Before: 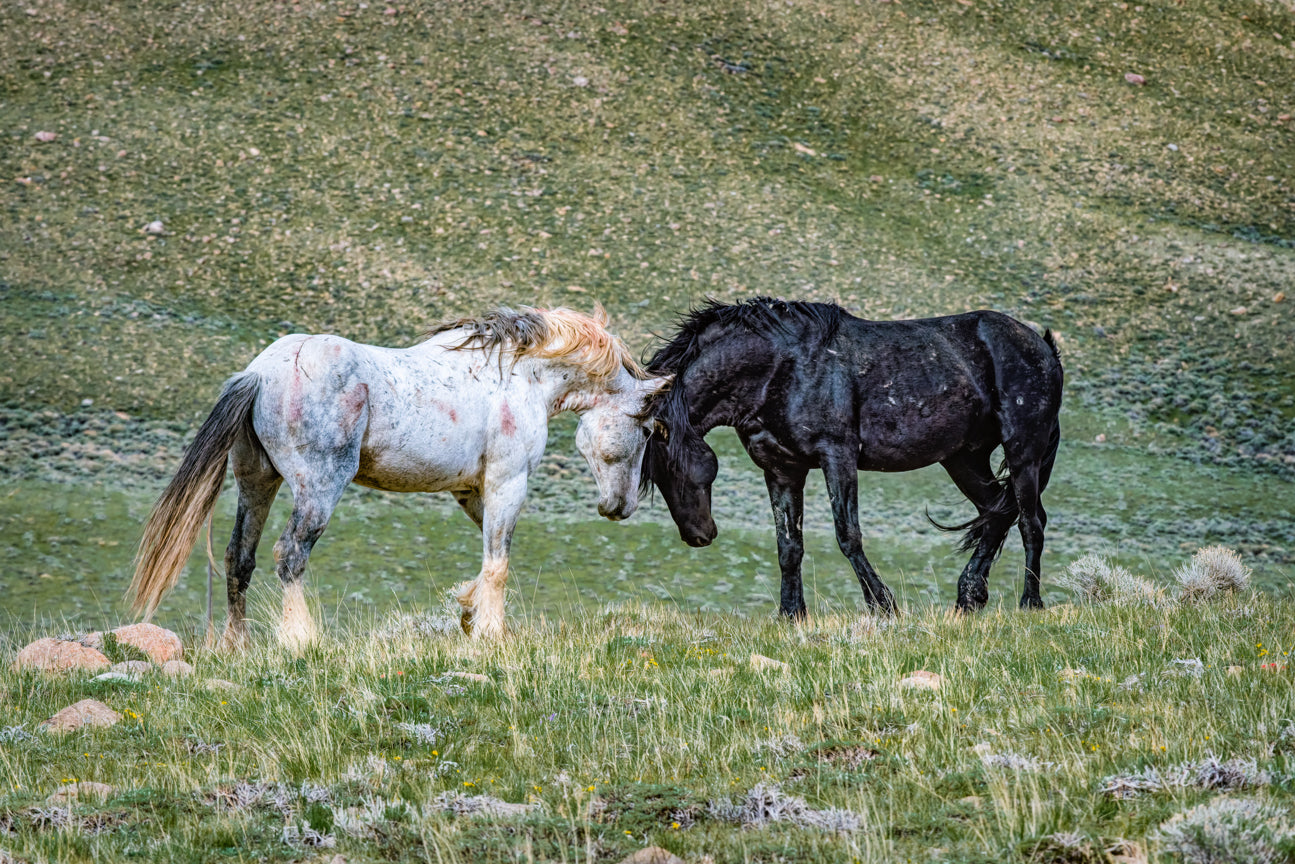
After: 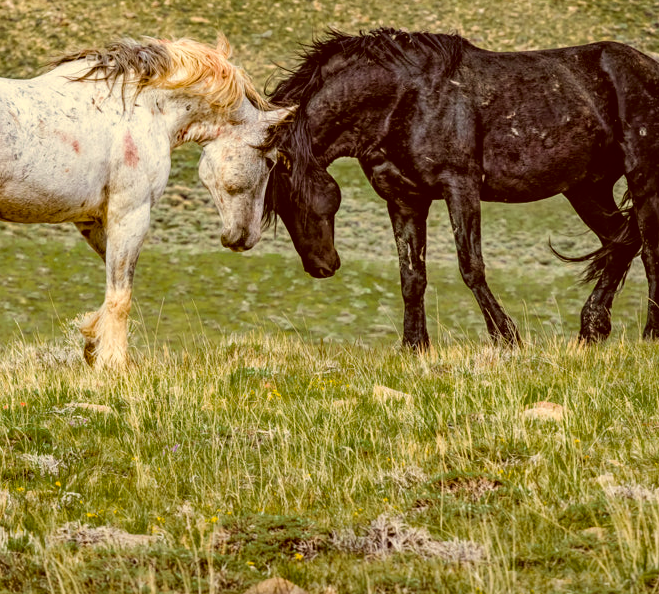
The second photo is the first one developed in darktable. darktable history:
color correction: highlights a* 1.12, highlights b* 24.26, shadows a* 15.58, shadows b* 24.26
crop and rotate: left 29.237%, top 31.152%, right 19.807%
